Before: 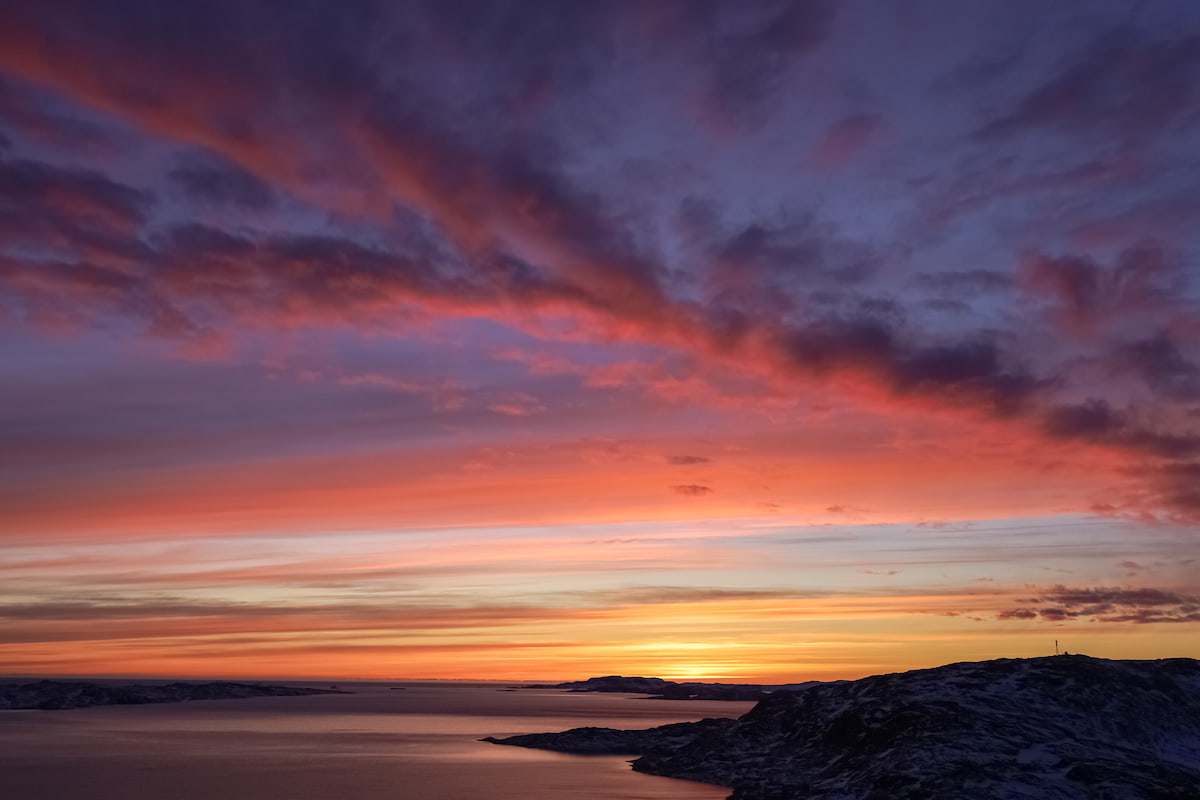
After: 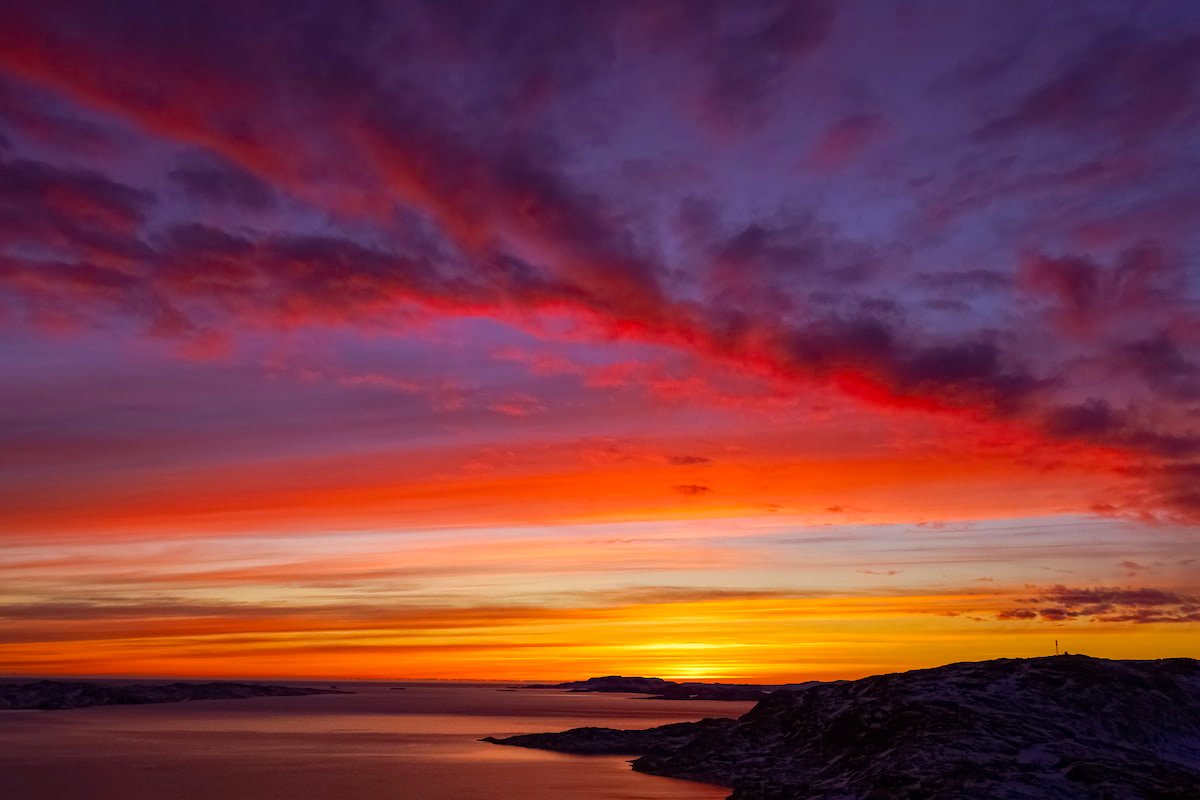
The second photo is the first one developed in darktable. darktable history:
rgb levels: mode RGB, independent channels, levels [[0, 0.5, 1], [0, 0.521, 1], [0, 0.536, 1]]
color balance rgb: linear chroma grading › global chroma 15%, perceptual saturation grading › global saturation 30%
